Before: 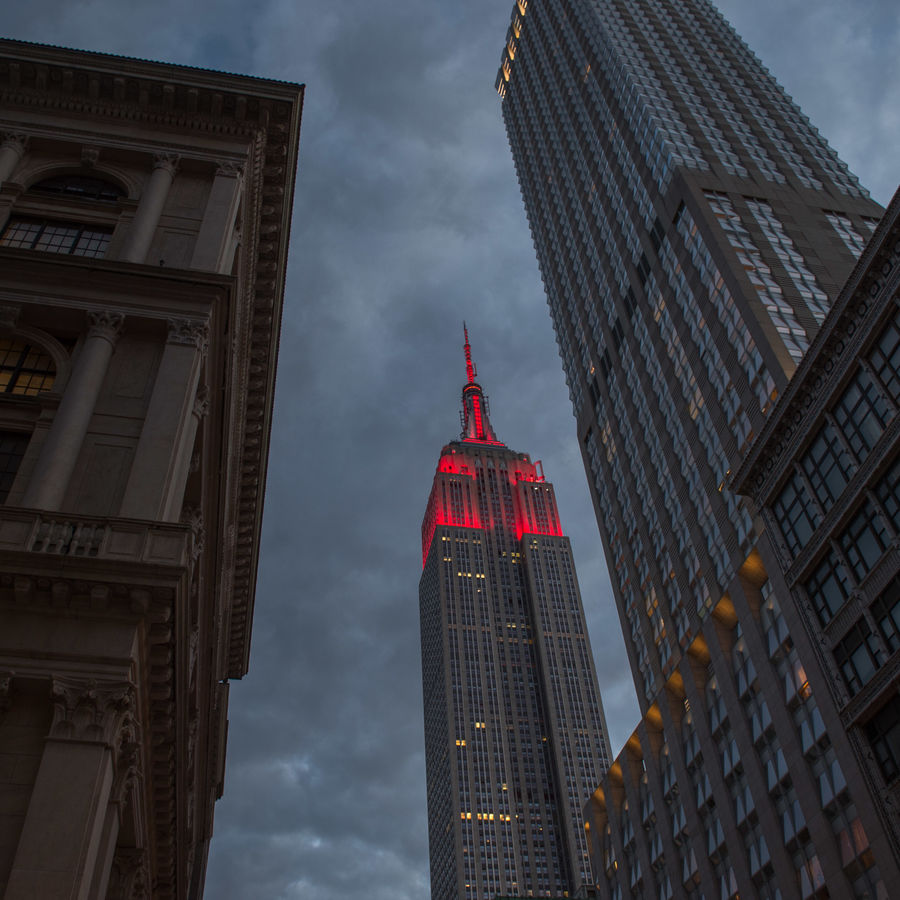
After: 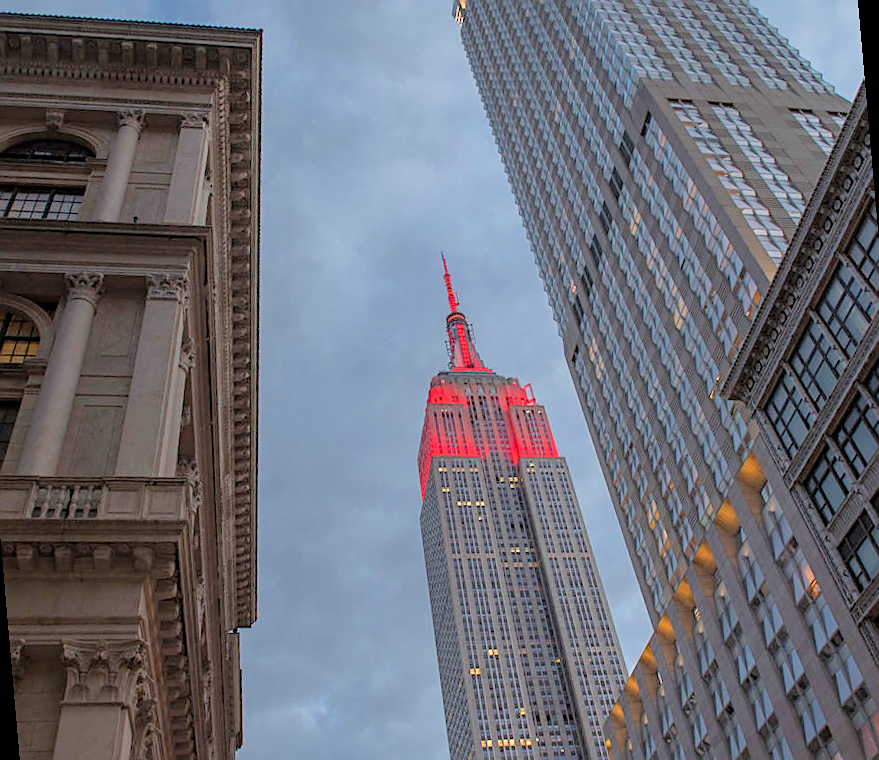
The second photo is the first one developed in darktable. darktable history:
filmic rgb: middle gray luminance 3.44%, black relative exposure -5.92 EV, white relative exposure 6.33 EV, threshold 6 EV, dynamic range scaling 22.4%, target black luminance 0%, hardness 2.33, latitude 45.85%, contrast 0.78, highlights saturation mix 100%, shadows ↔ highlights balance 0.033%, add noise in highlights 0, preserve chrominance max RGB, color science v3 (2019), use custom middle-gray values true, iterations of high-quality reconstruction 0, contrast in highlights soft, enable highlight reconstruction true
sharpen: on, module defaults
rotate and perspective: rotation -5°, crop left 0.05, crop right 0.952, crop top 0.11, crop bottom 0.89
